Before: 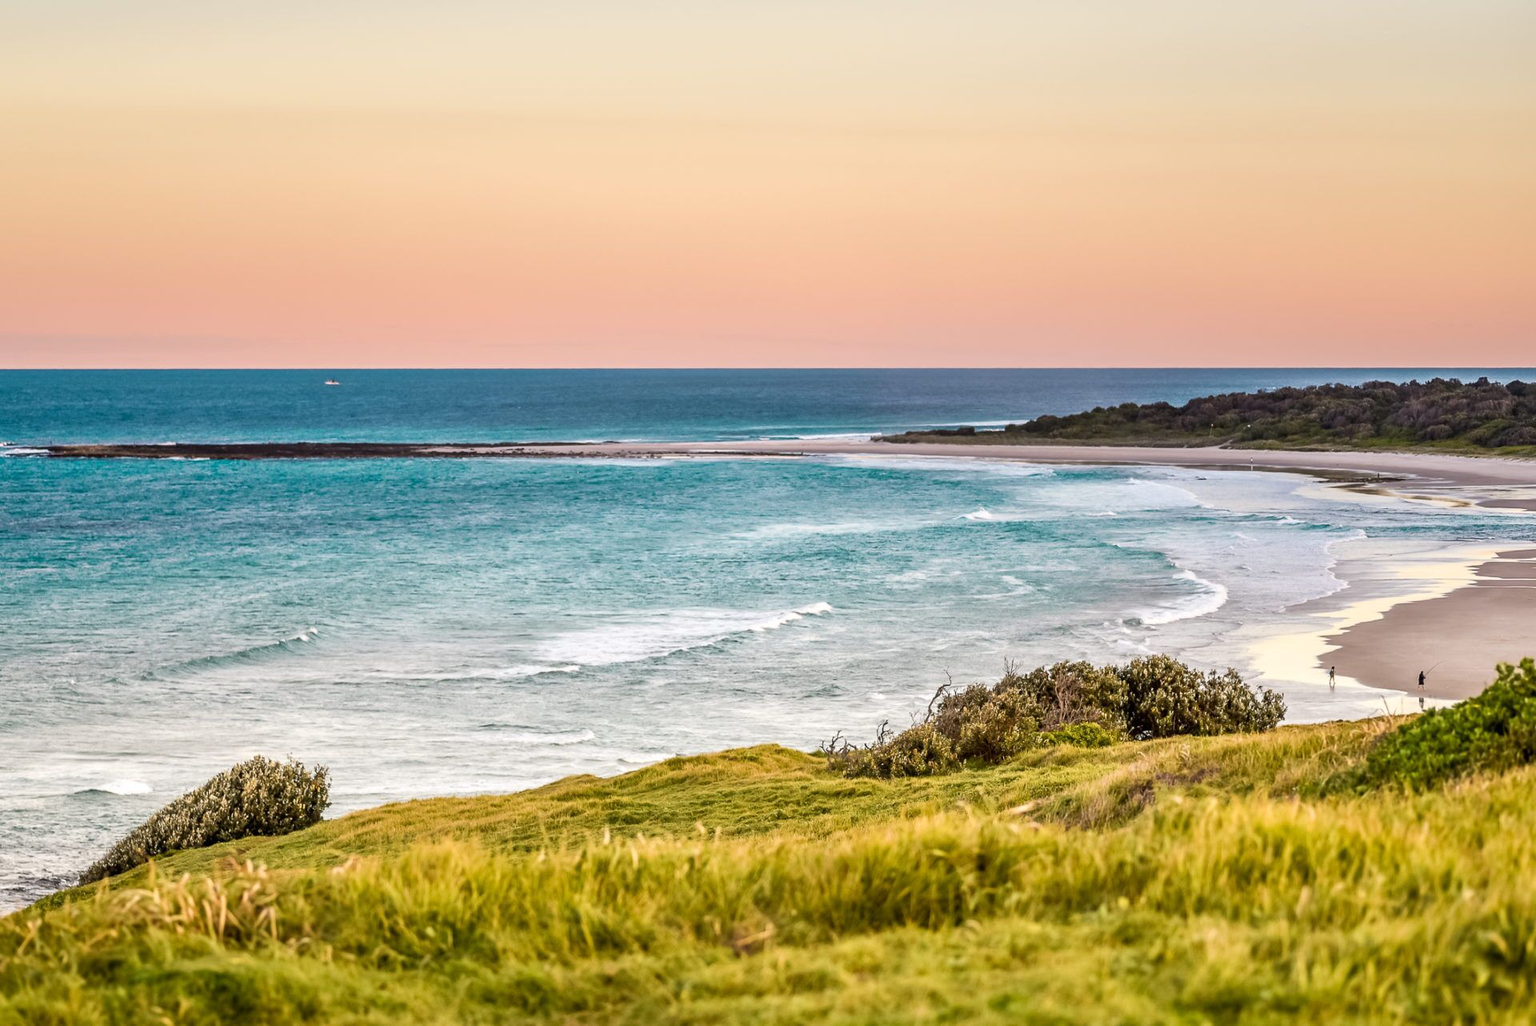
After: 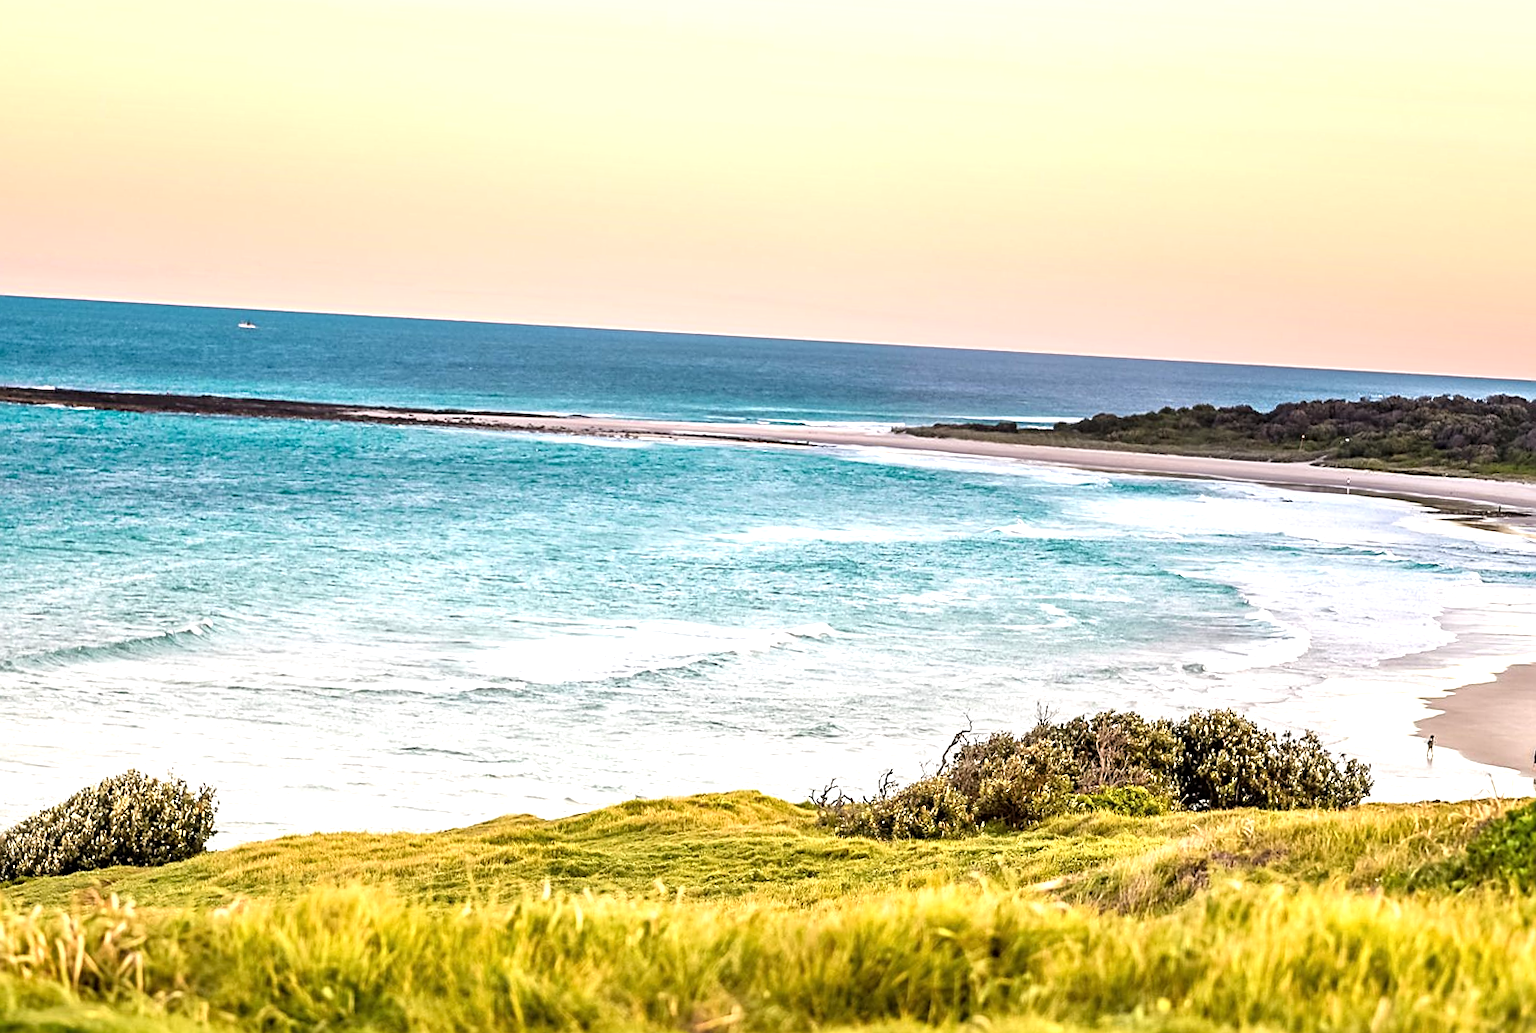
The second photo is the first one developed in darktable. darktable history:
sharpen: on, module defaults
tone equalizer: -8 EV -0.765 EV, -7 EV -0.705 EV, -6 EV -0.575 EV, -5 EV -0.369 EV, -3 EV 0.384 EV, -2 EV 0.6 EV, -1 EV 0.678 EV, +0 EV 0.738 EV
crop and rotate: angle -3.25°, left 5.372%, top 5.212%, right 4.718%, bottom 4.132%
base curve: curves: ch0 [(0, 0) (0.283, 0.295) (1, 1)], preserve colors none
